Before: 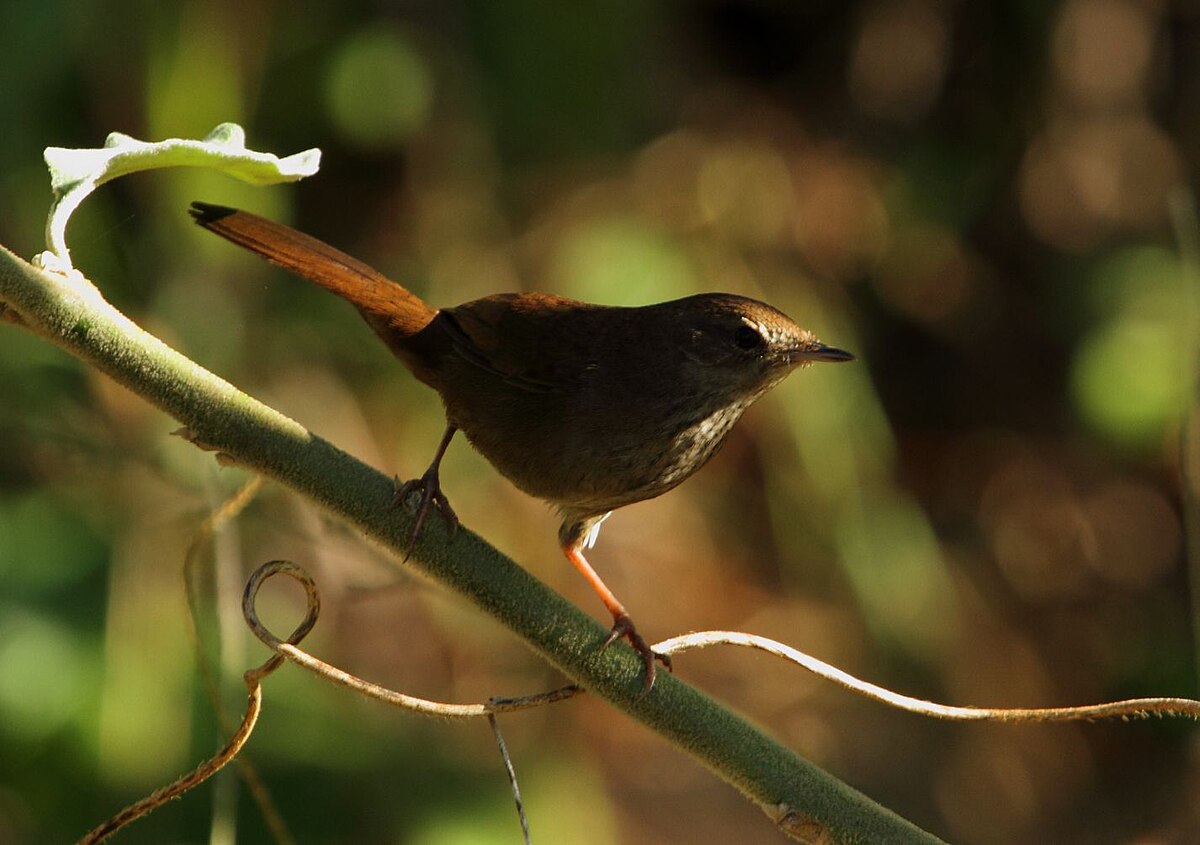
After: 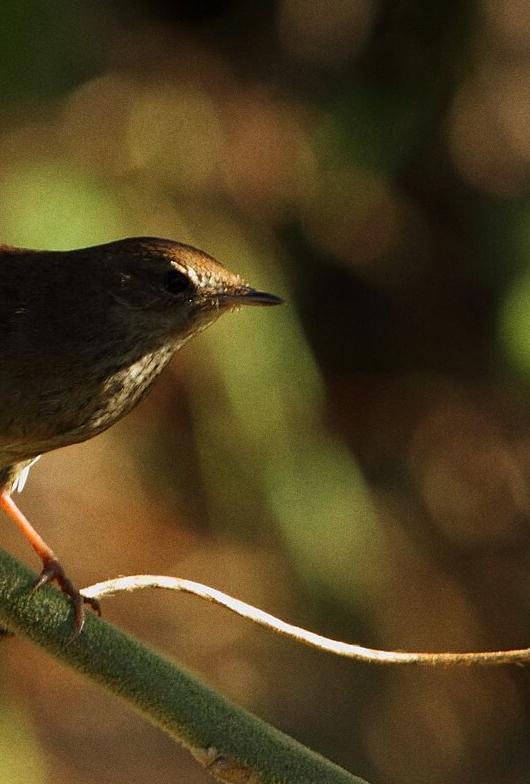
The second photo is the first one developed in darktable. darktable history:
crop: left 47.628%, top 6.643%, right 7.874%
grain: coarseness 0.09 ISO
